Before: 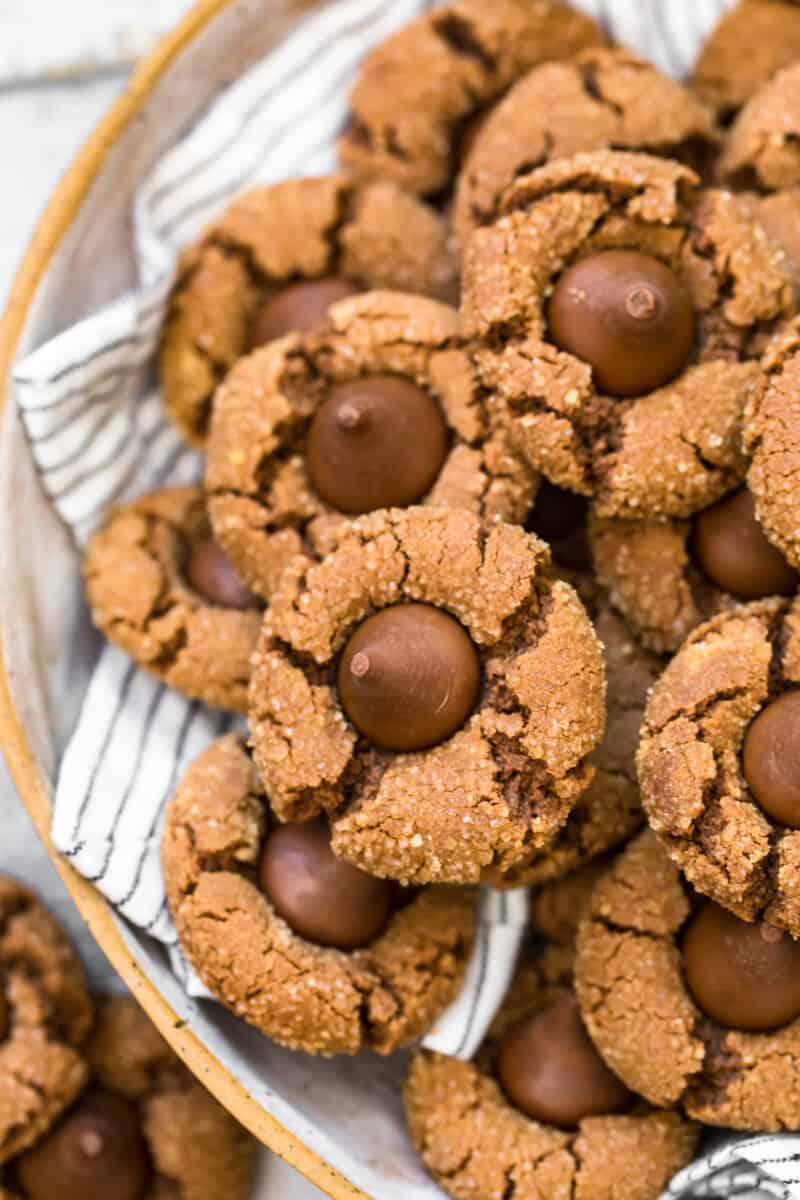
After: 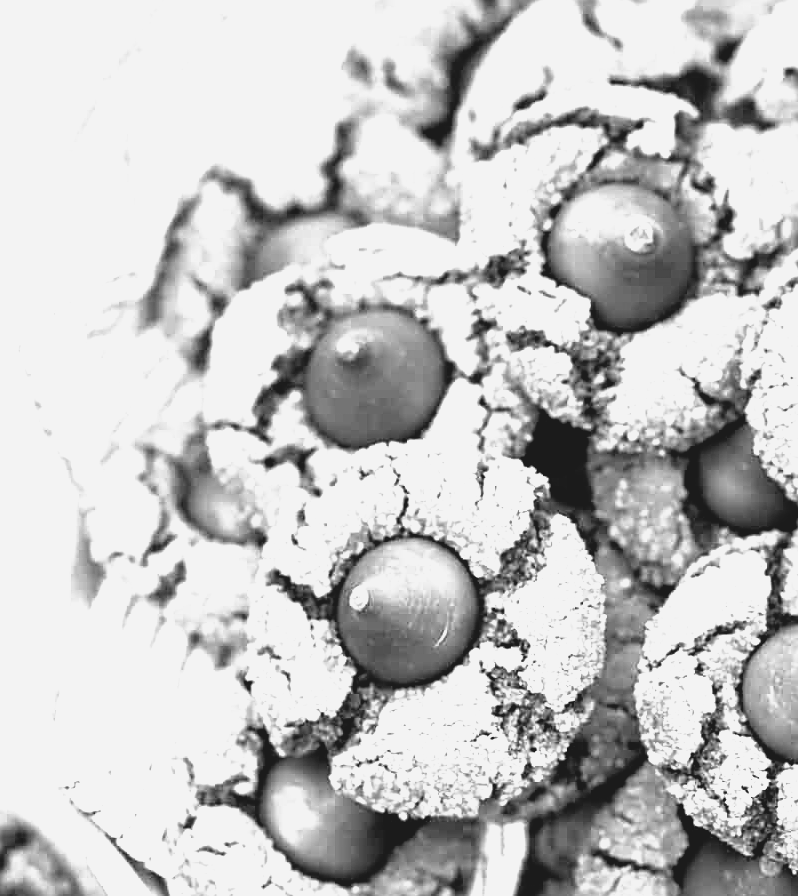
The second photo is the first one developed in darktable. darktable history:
filmic rgb: black relative exposure -8.2 EV, white relative exposure 2.2 EV, target white luminance 99.949%, hardness 7.09, latitude 74.53%, contrast 1.324, highlights saturation mix -1.62%, shadows ↔ highlights balance 30.26%
tone equalizer: -8 EV -0.747 EV, -7 EV -0.69 EV, -6 EV -0.623 EV, -5 EV -0.386 EV, -3 EV 0.399 EV, -2 EV 0.6 EV, -1 EV 0.675 EV, +0 EV 0.76 EV
exposure: exposure 1 EV, compensate highlight preservation false
color calibration: output gray [0.23, 0.37, 0.4, 0], illuminant as shot in camera, x 0.358, y 0.373, temperature 4628.91 K
levels: levels [0, 0.474, 0.947]
contrast brightness saturation: contrast -0.181, saturation 0.185
crop: left 0.22%, top 5.547%, bottom 19.781%
sharpen: on, module defaults
